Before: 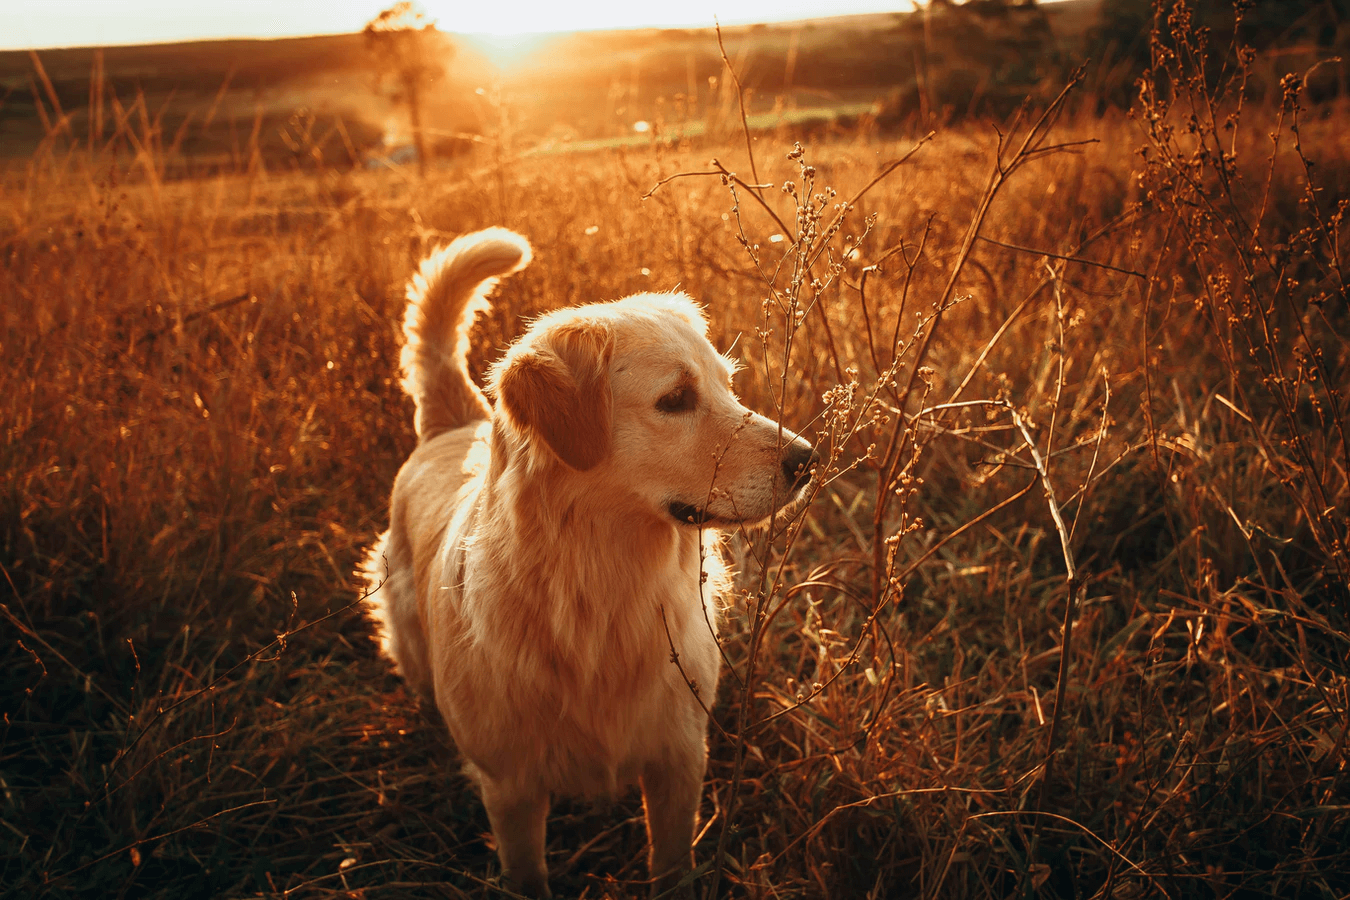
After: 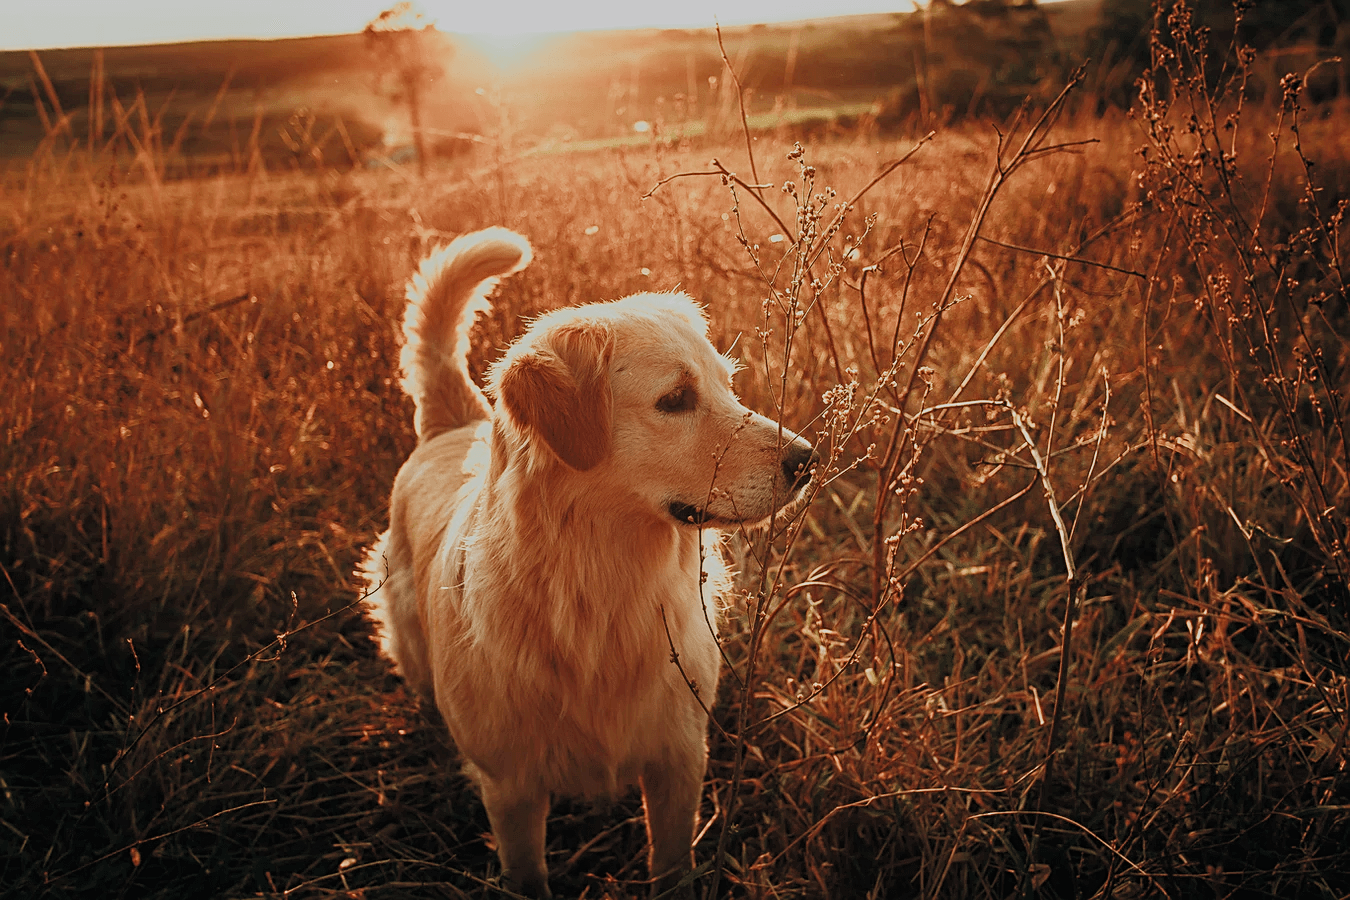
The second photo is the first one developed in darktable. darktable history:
sharpen: on, module defaults
filmic rgb: black relative exposure -8 EV, white relative exposure 4.03 EV, hardness 4.2, contrast 0.929, color science v5 (2021), contrast in shadows safe, contrast in highlights safe
